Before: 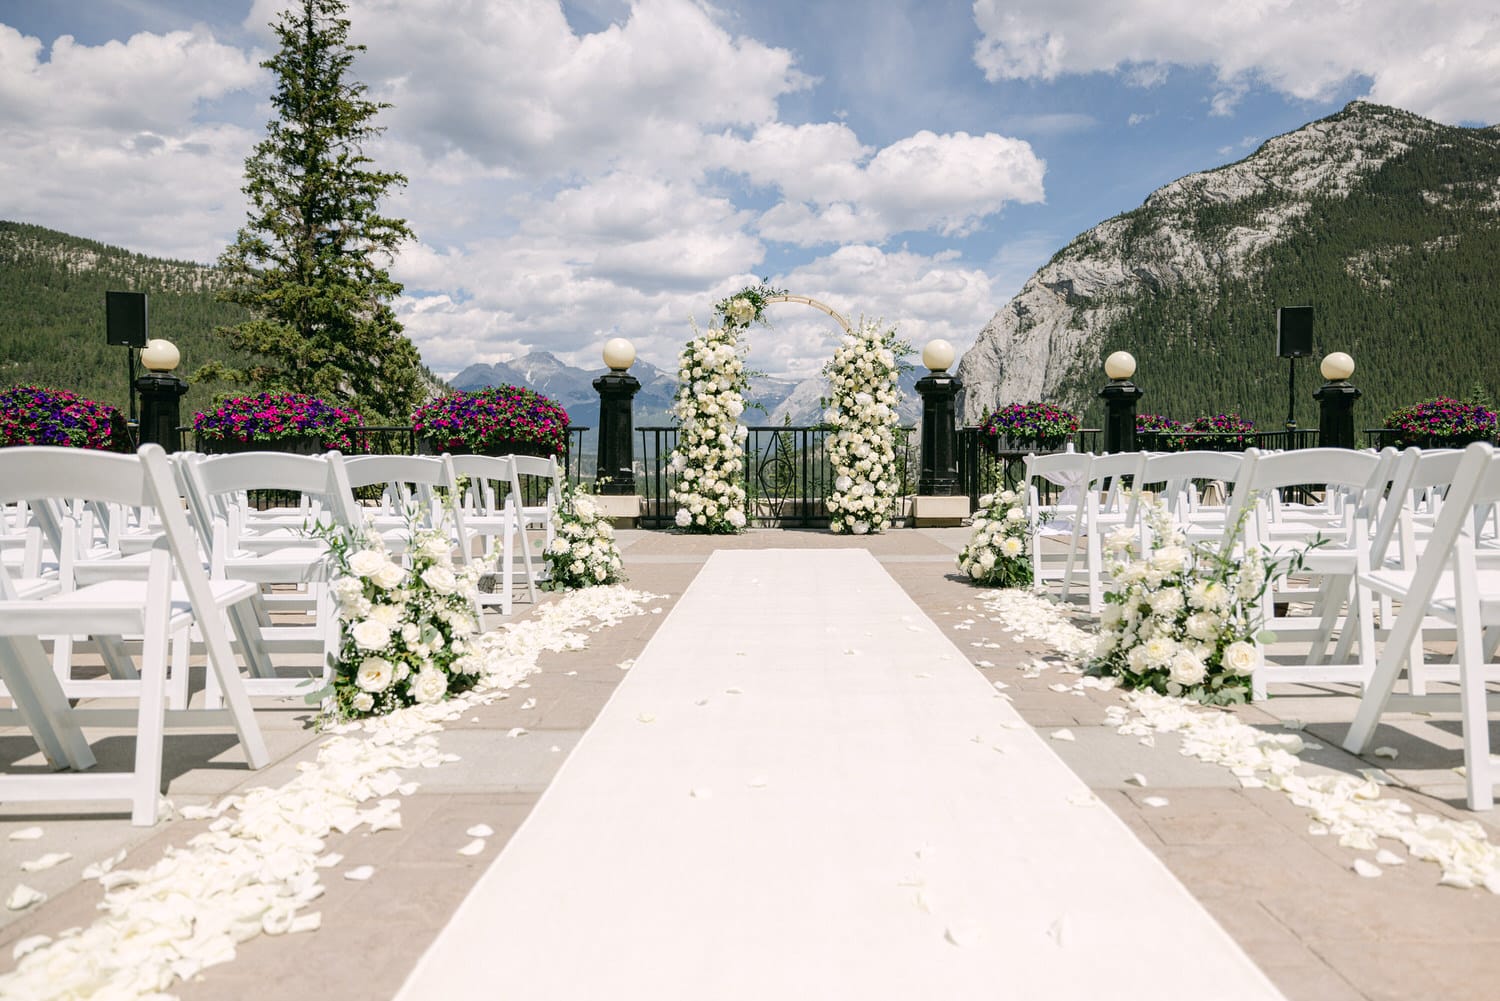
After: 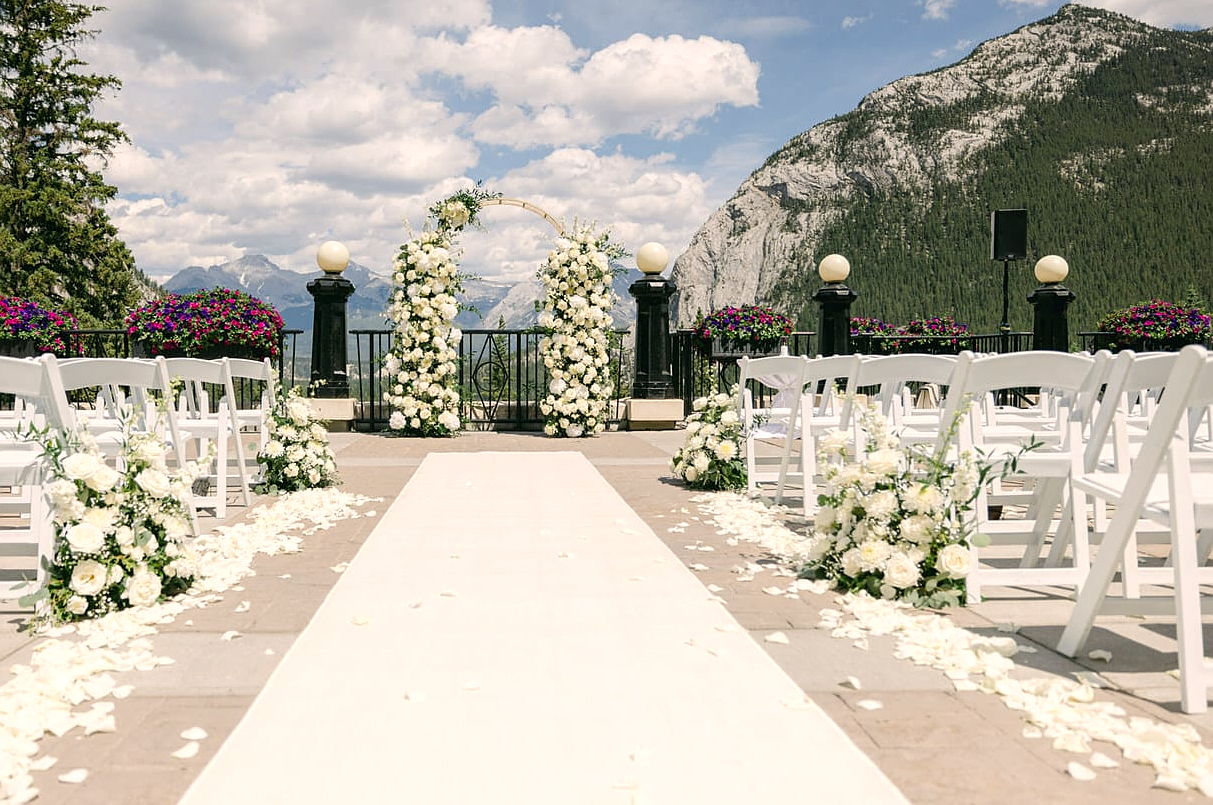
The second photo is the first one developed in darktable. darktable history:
sharpen: radius 1.019
crop: left 19.074%, top 9.735%, right 0%, bottom 9.781%
exposure: exposure 0.124 EV, compensate highlight preservation false
color balance rgb: highlights gain › chroma 2.071%, highlights gain › hue 72.77°, perceptual saturation grading › global saturation 0.547%, perceptual saturation grading › mid-tones 11.137%
